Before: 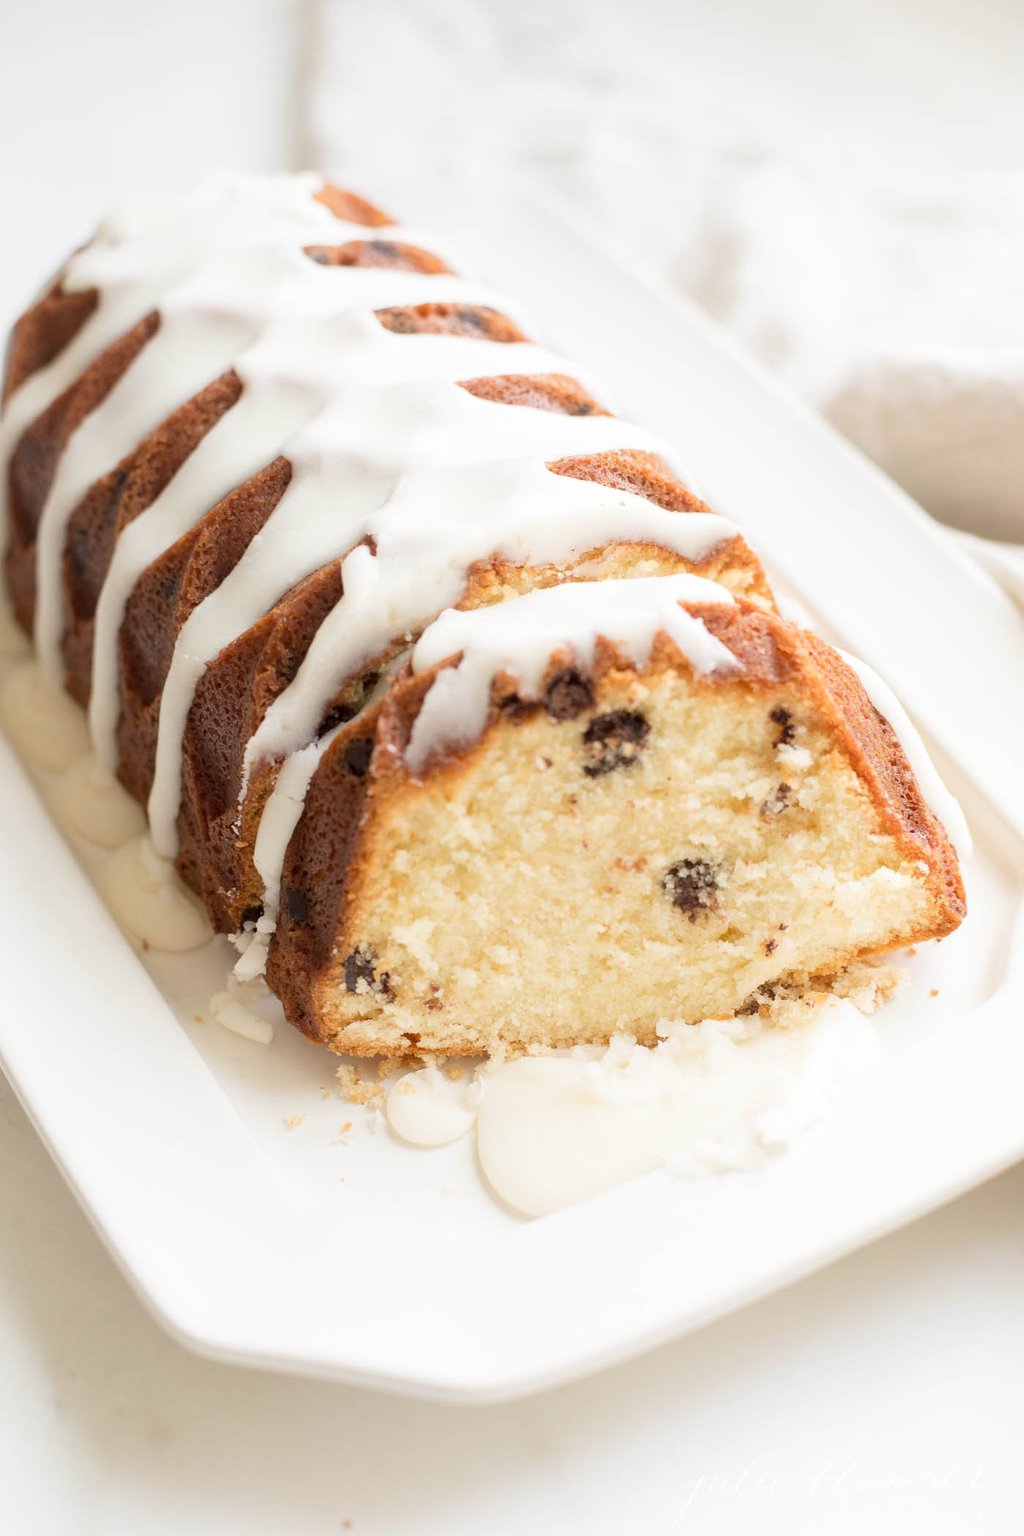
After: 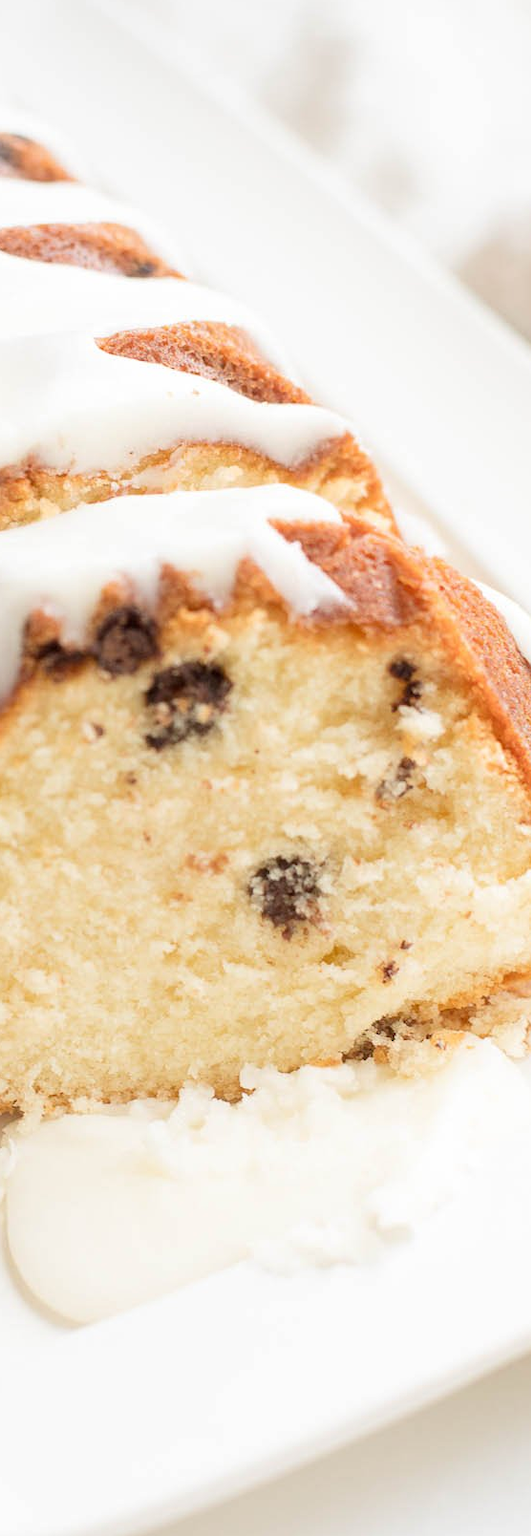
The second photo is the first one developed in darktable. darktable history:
crop: left 46.189%, top 13.261%, right 14.054%, bottom 10.12%
